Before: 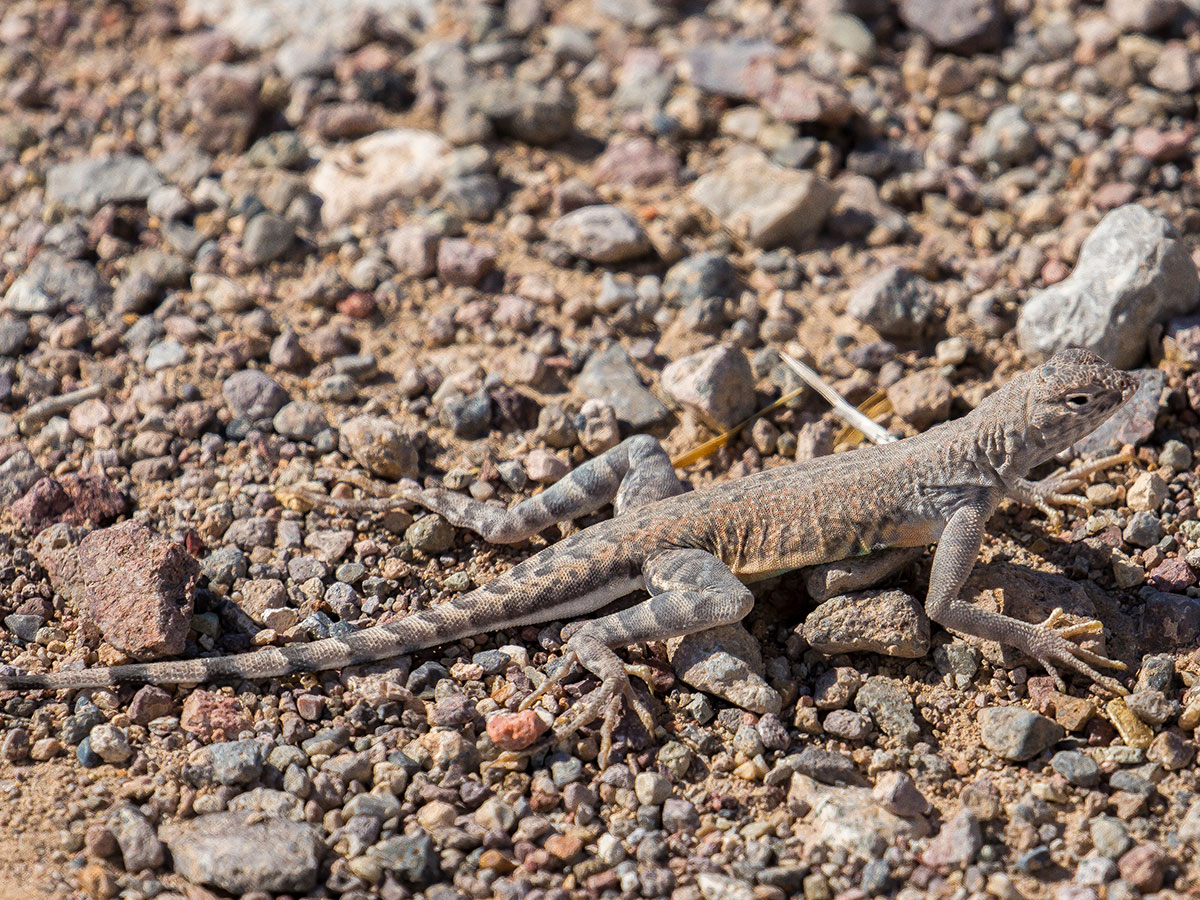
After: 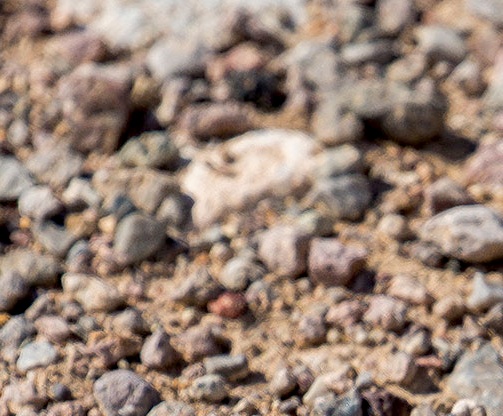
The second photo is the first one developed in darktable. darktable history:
crop and rotate: left 10.817%, top 0.062%, right 47.194%, bottom 53.626%
exposure: black level correction 0.01, exposure 0.011 EV, compensate highlight preservation false
